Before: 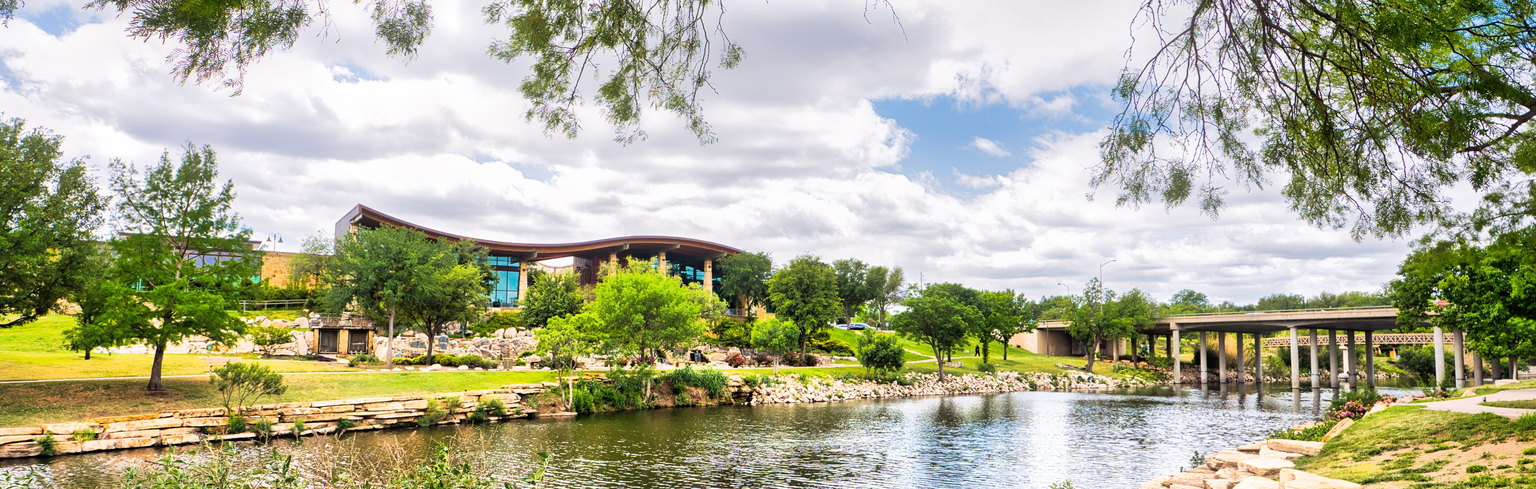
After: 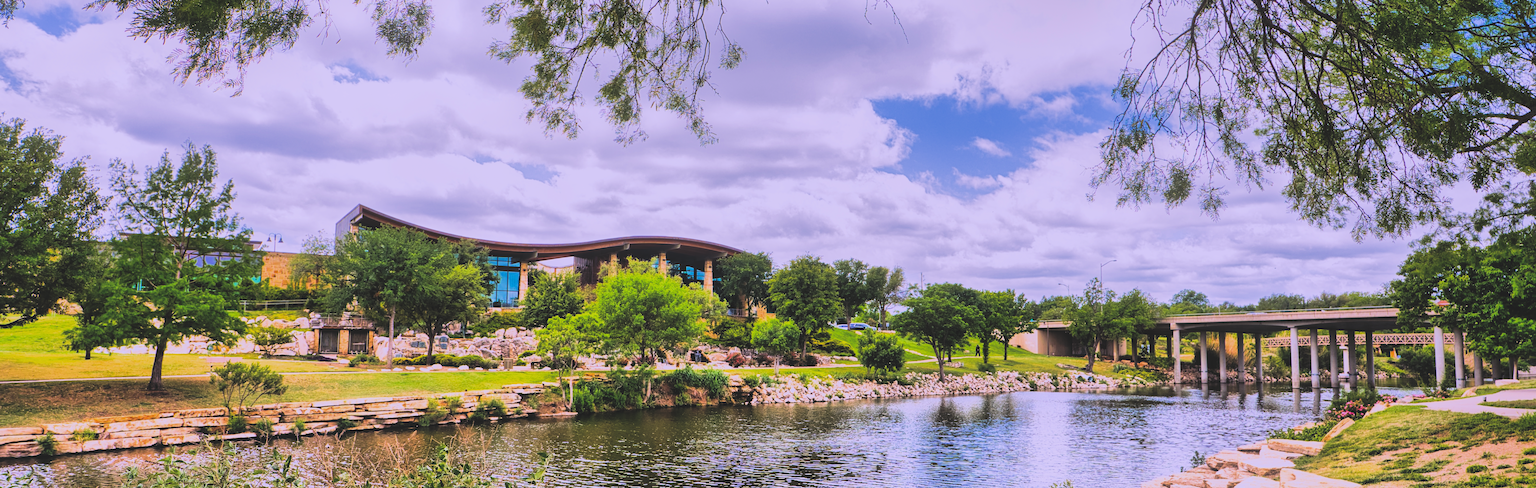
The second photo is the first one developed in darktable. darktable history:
filmic rgb: black relative exposure -7.65 EV, white relative exposure 4.56 EV, hardness 3.61, color science v6 (2022)
rgb curve: curves: ch0 [(0, 0.186) (0.314, 0.284) (0.775, 0.708) (1, 1)], compensate middle gray true, preserve colors none
local contrast: highlights 100%, shadows 100%, detail 120%, midtone range 0.2
white balance: red 1.042, blue 1.17
